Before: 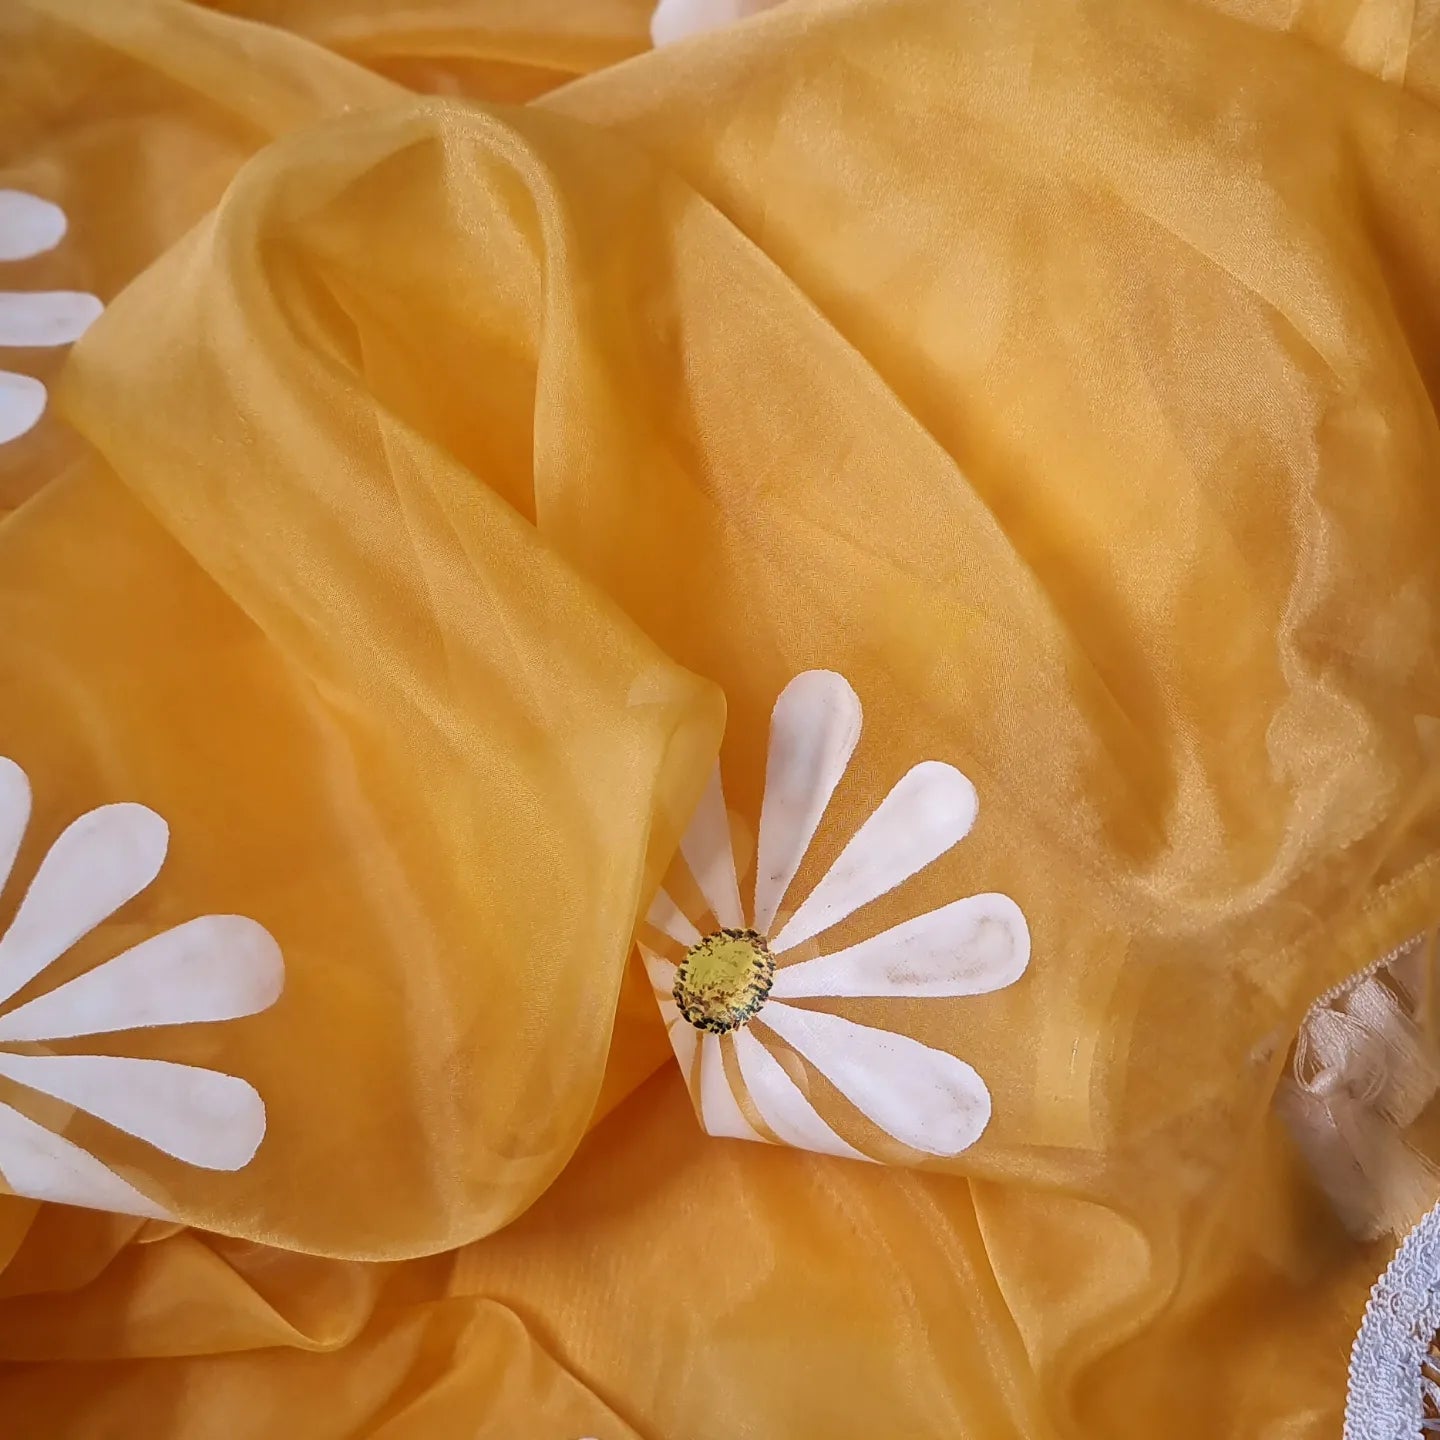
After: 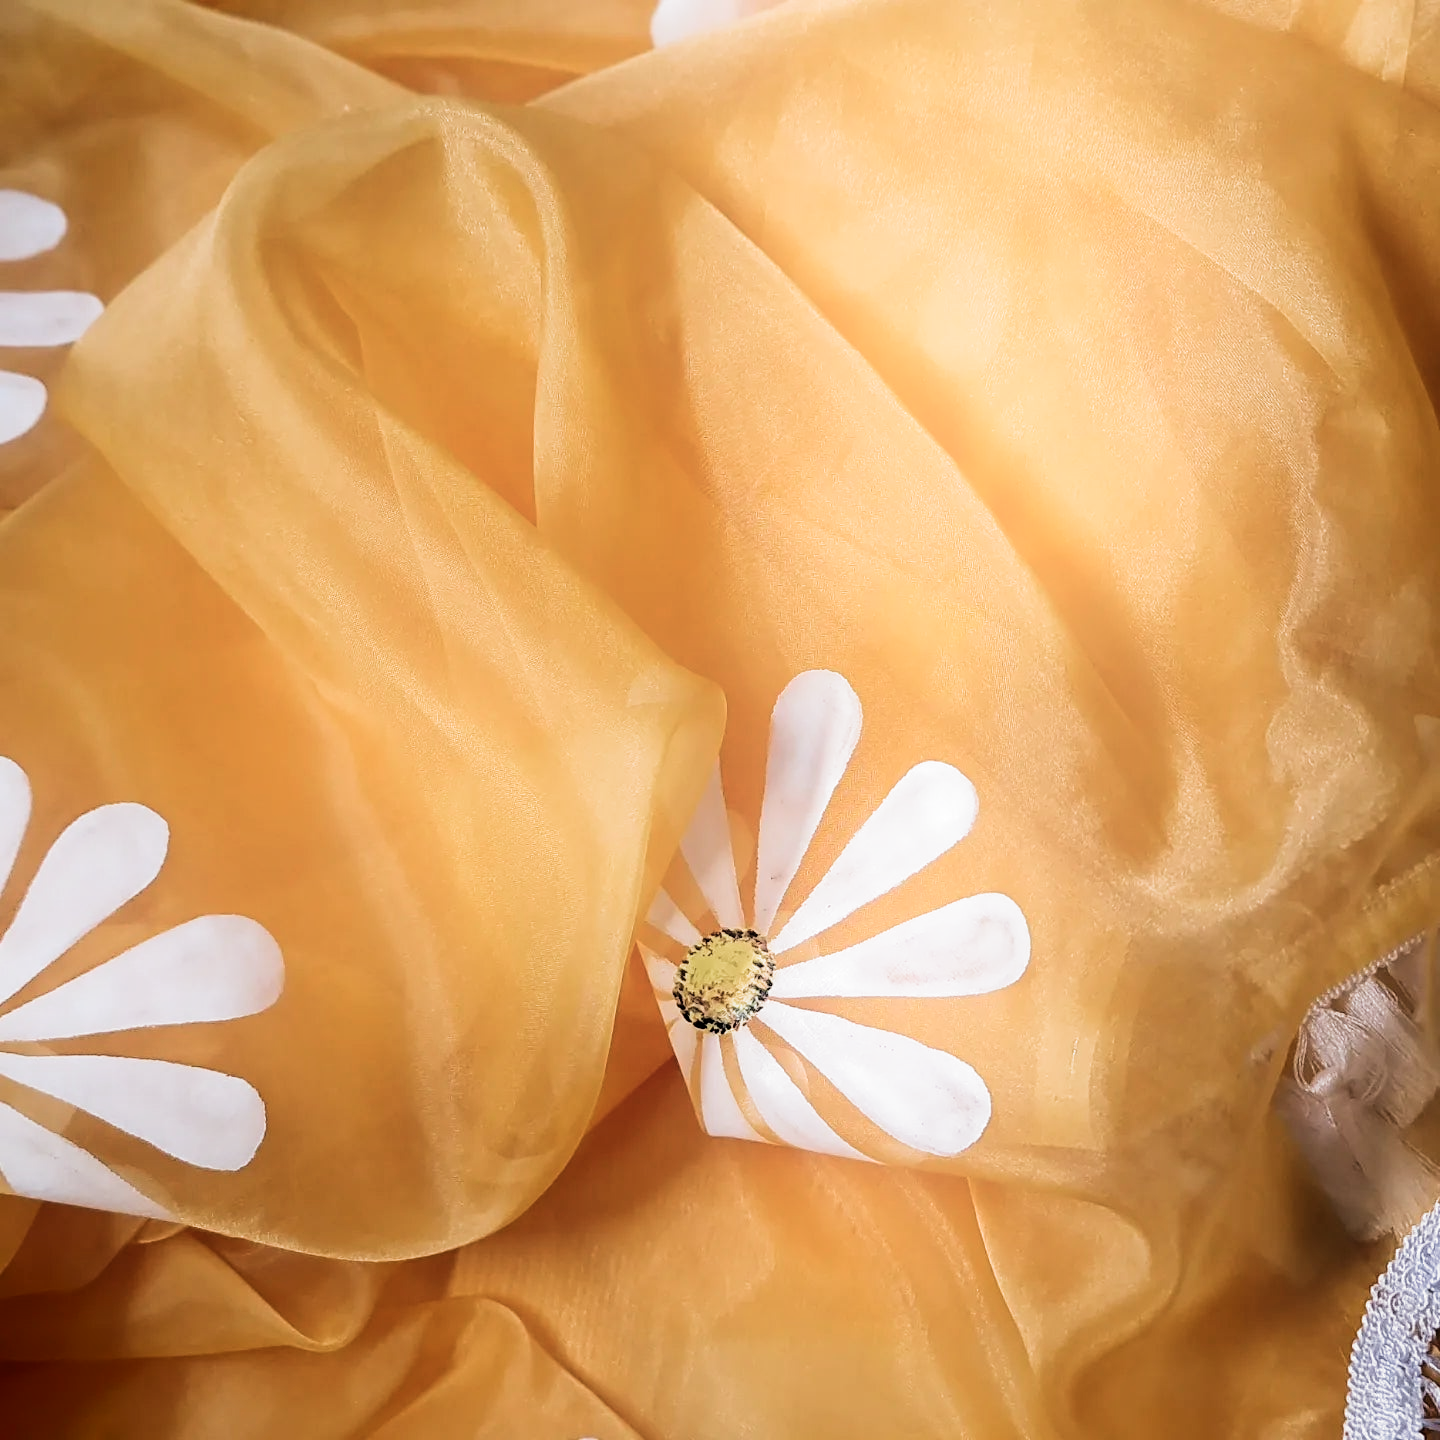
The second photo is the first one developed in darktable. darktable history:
filmic rgb: black relative exposure -8.2 EV, white relative exposure 2.2 EV, threshold 3 EV, hardness 7.11, latitude 75%, contrast 1.325, highlights saturation mix -2%, shadows ↔ highlights balance 30%, preserve chrominance RGB euclidean norm, color science v5 (2021), contrast in shadows safe, contrast in highlights safe, enable highlight reconstruction true
shadows and highlights: shadows -90, highlights 90, soften with gaussian
